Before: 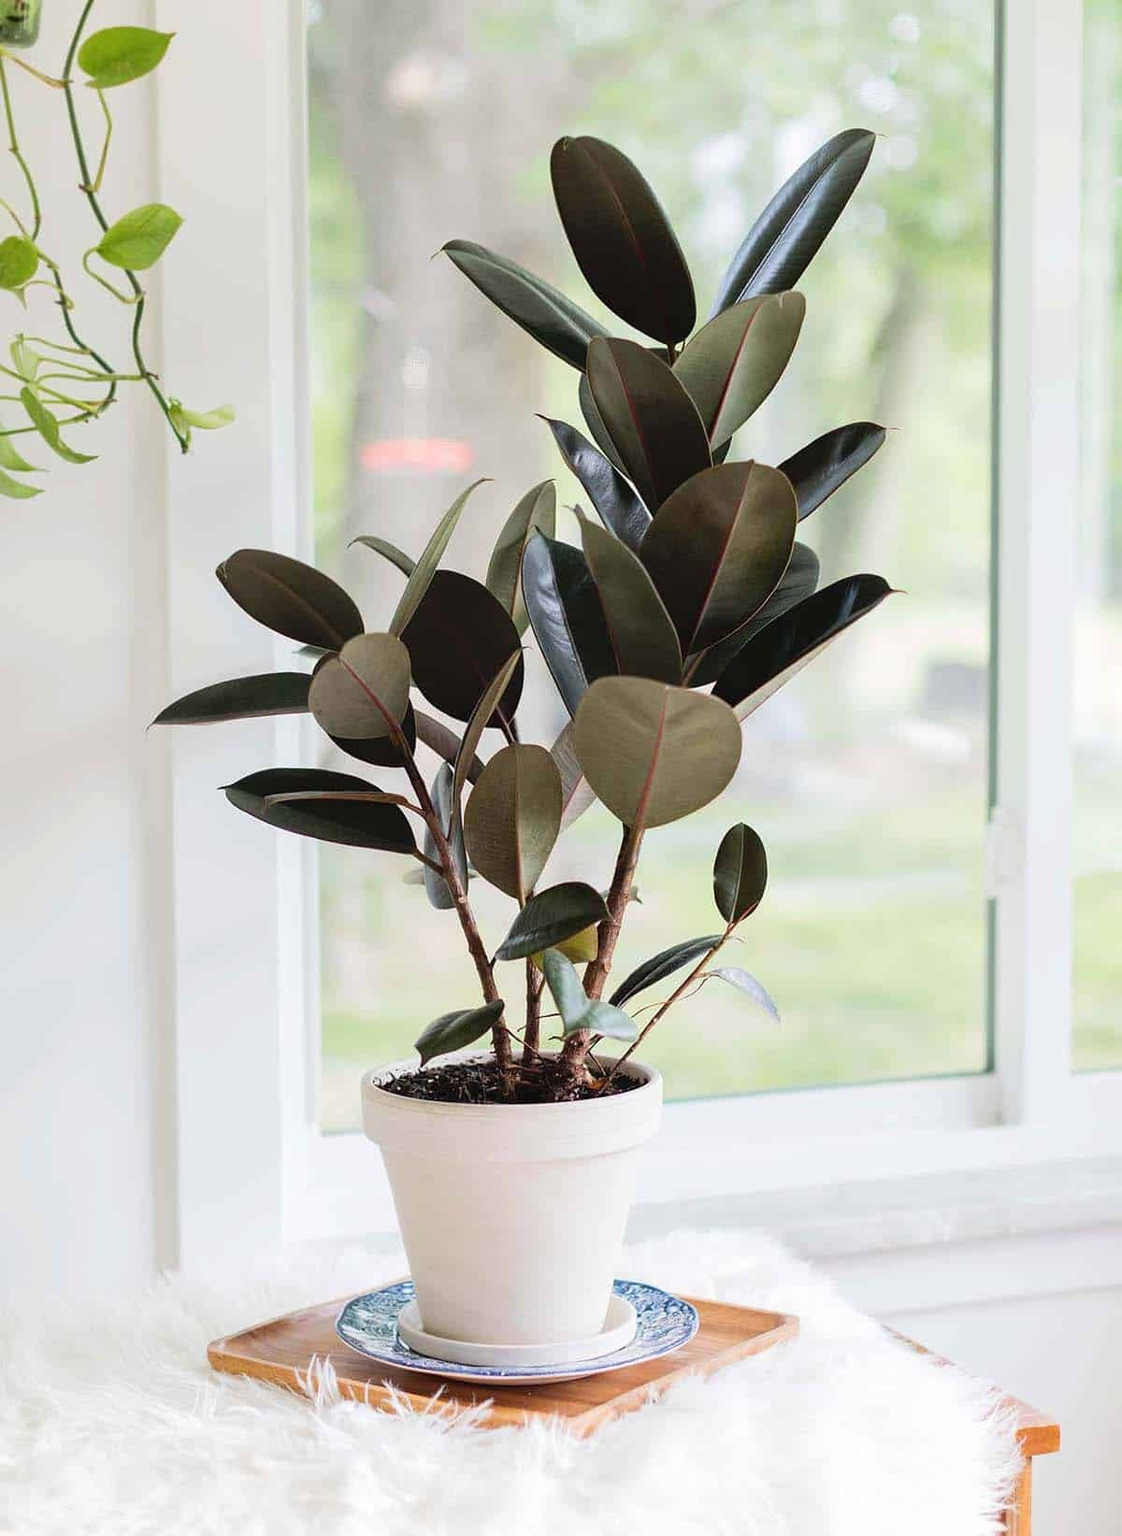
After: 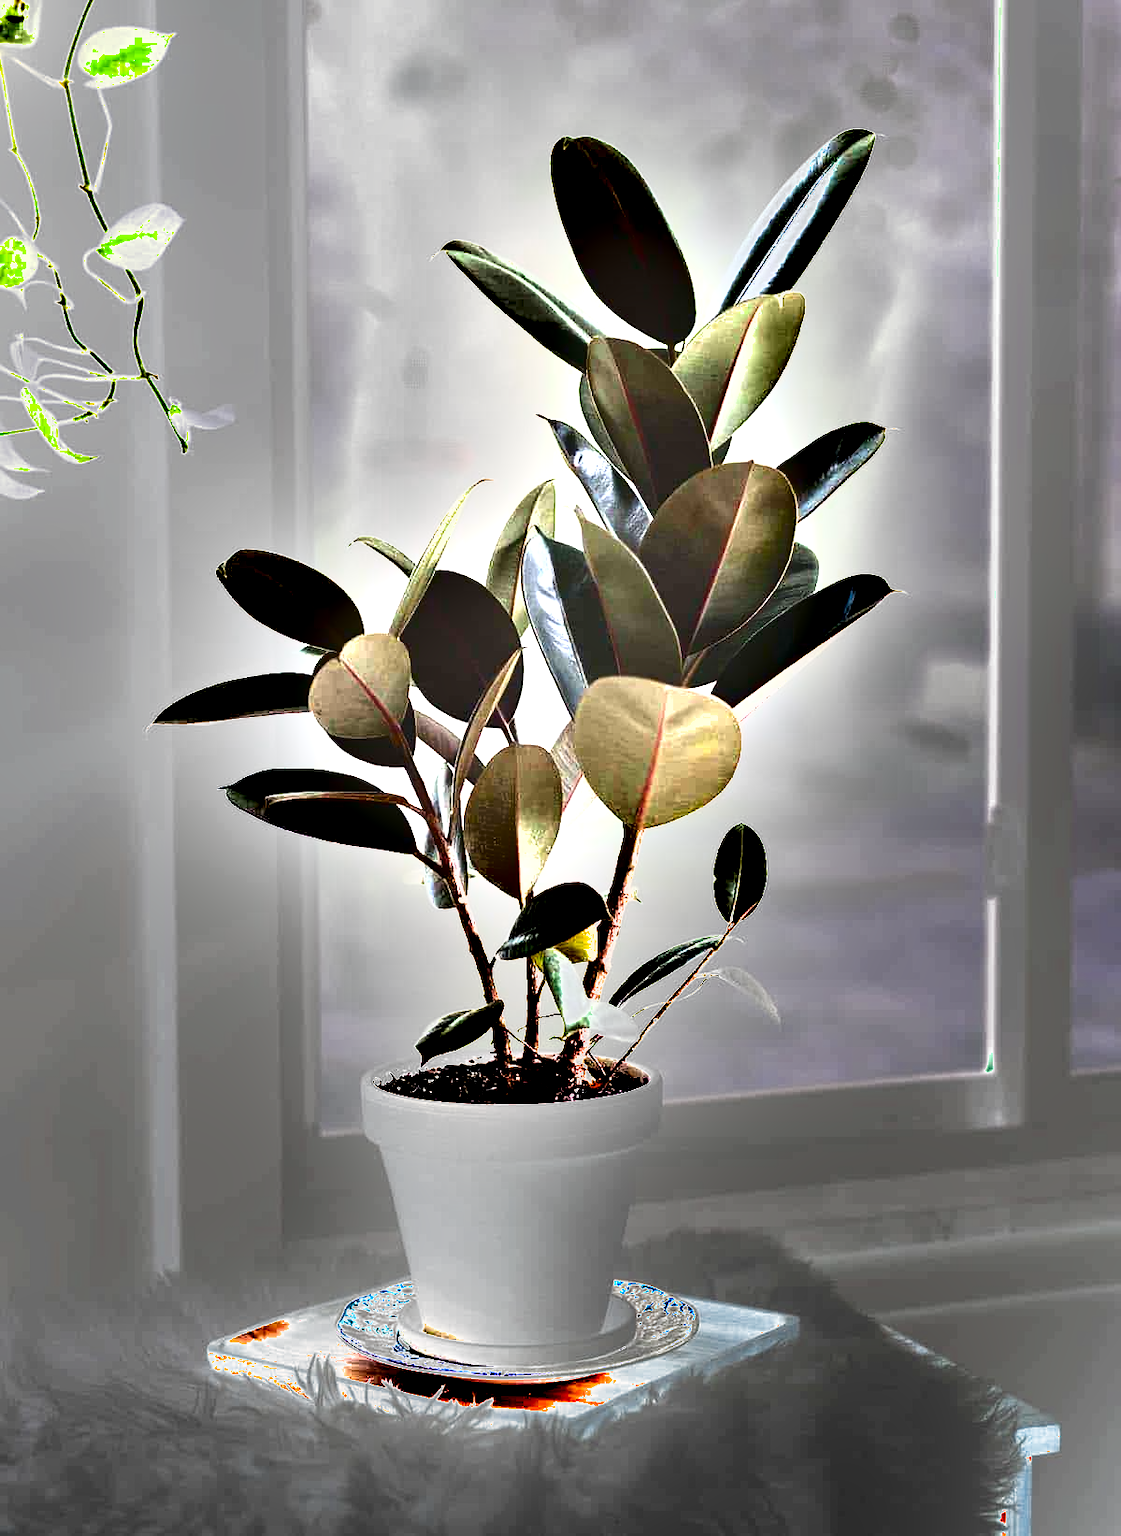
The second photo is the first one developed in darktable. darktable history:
exposure: exposure 1.988 EV, compensate highlight preservation false
shadows and highlights: soften with gaussian
